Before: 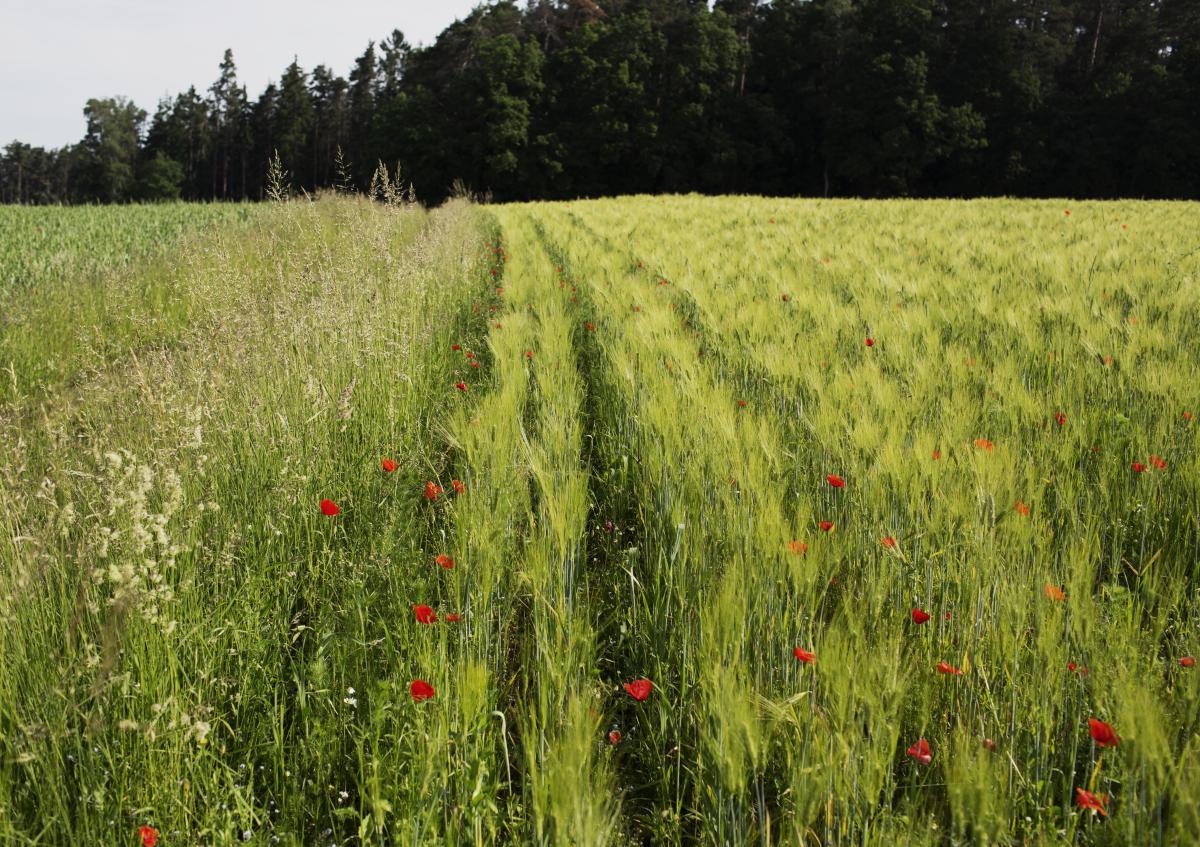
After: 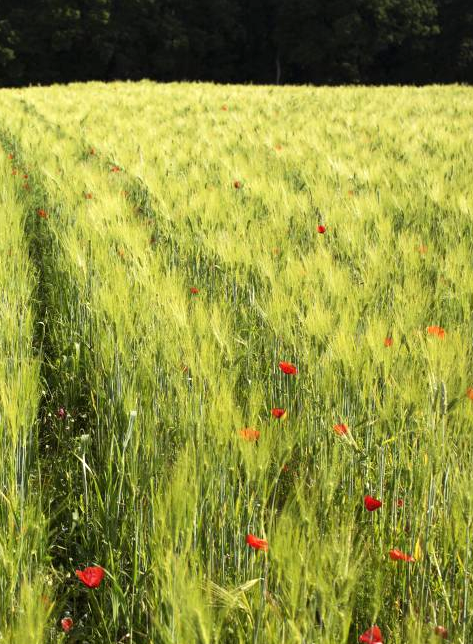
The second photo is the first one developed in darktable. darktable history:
crop: left 45.721%, top 13.393%, right 14.118%, bottom 10.01%
exposure: exposure 0.6 EV, compensate highlight preservation false
